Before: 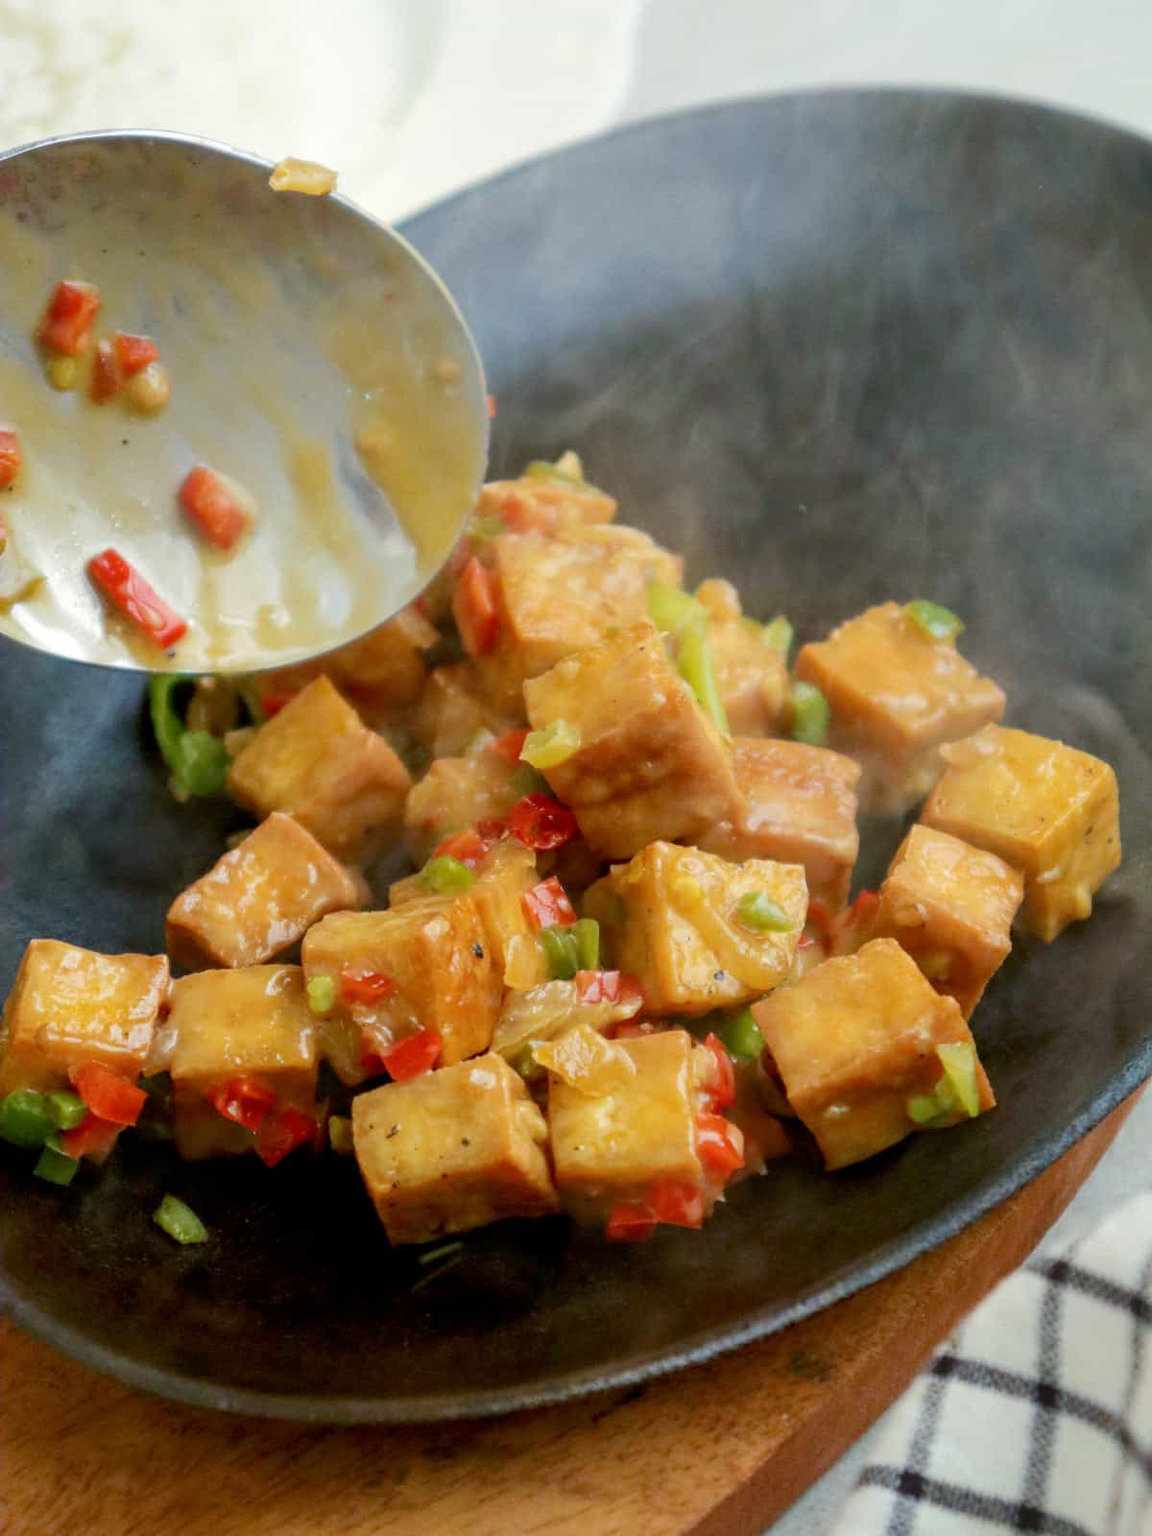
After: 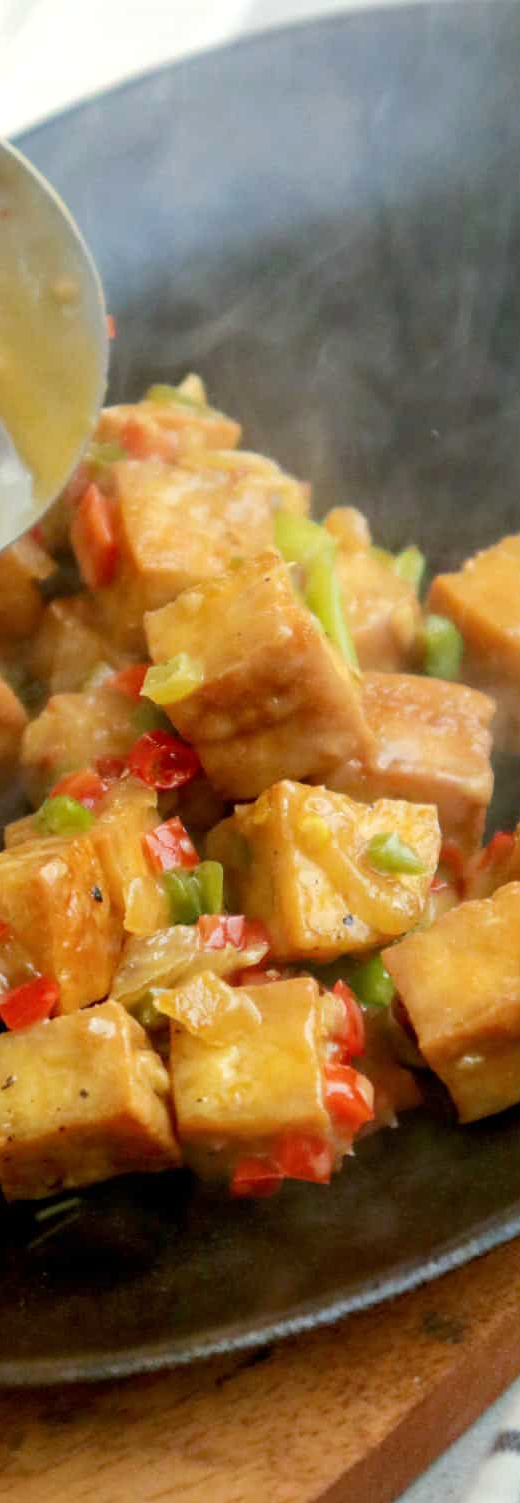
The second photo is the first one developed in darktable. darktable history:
exposure: exposure 0.178 EV, compensate exposure bias true, compensate highlight preservation false
crop: left 33.452%, top 6.025%, right 23.155%
